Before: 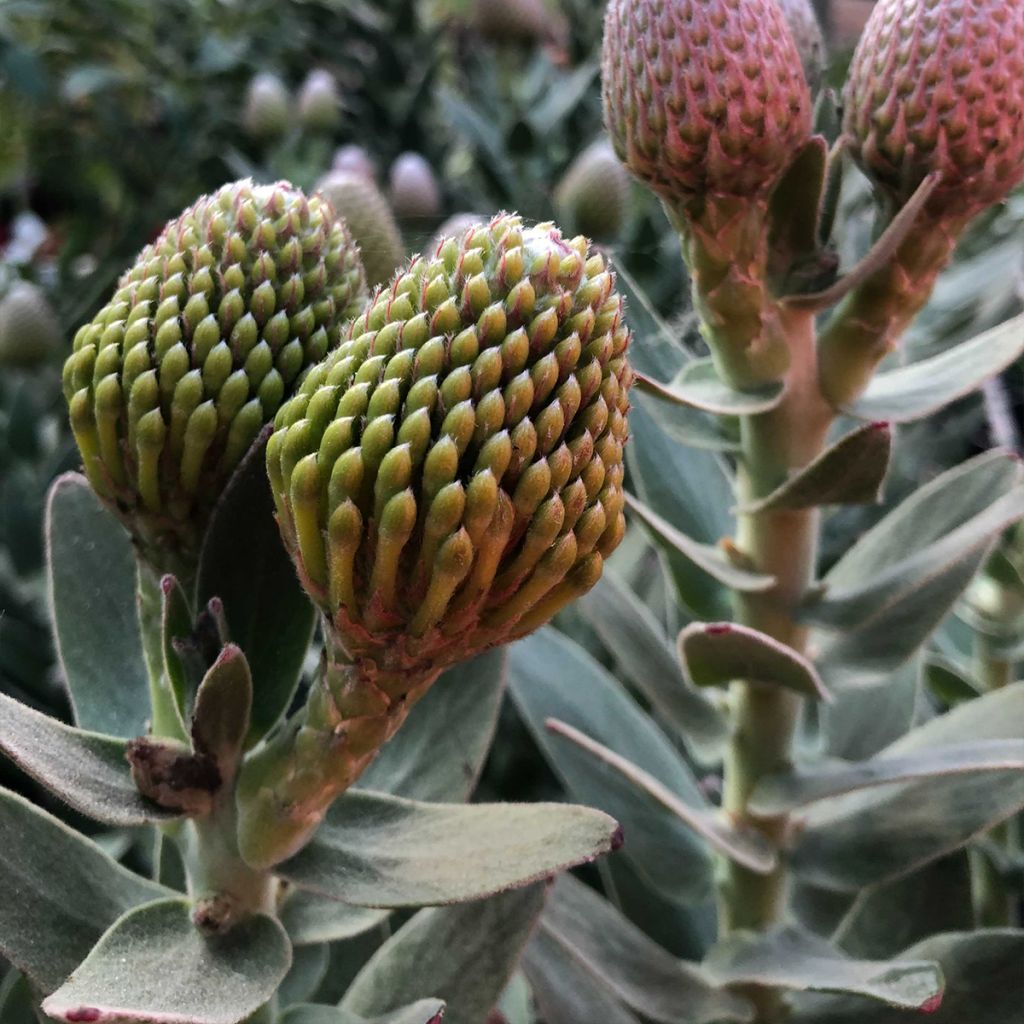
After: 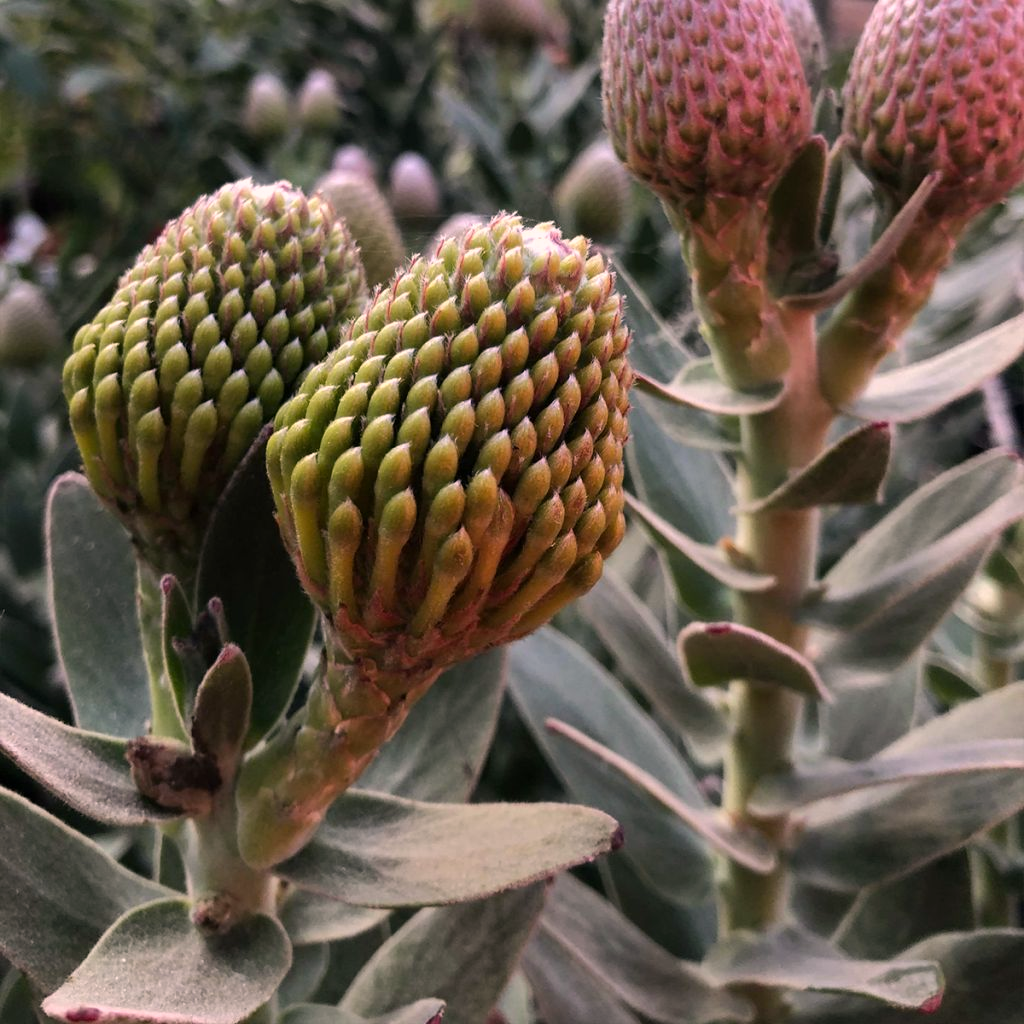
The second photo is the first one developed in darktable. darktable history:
color correction: highlights a* 12.3, highlights b* 5.47
